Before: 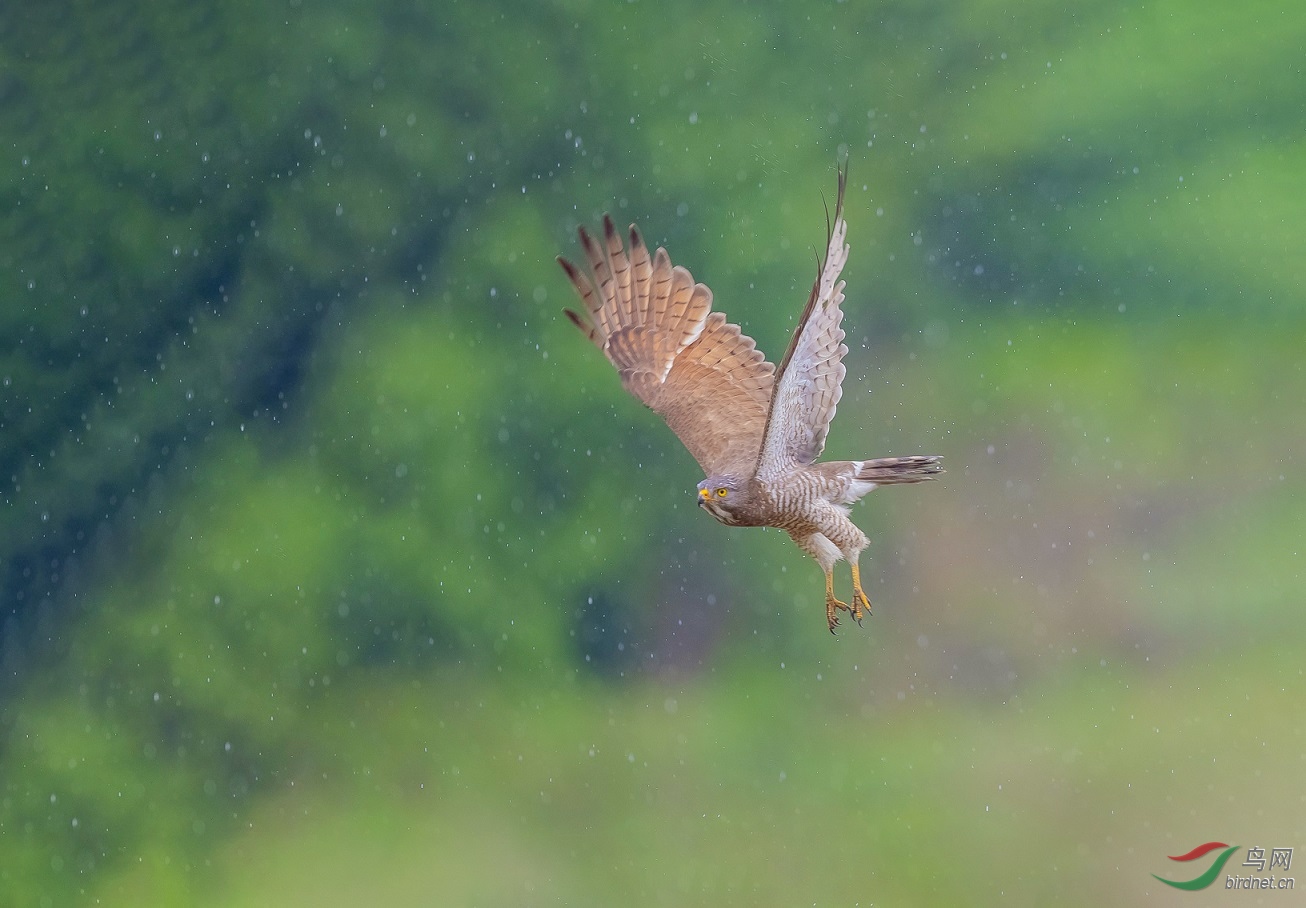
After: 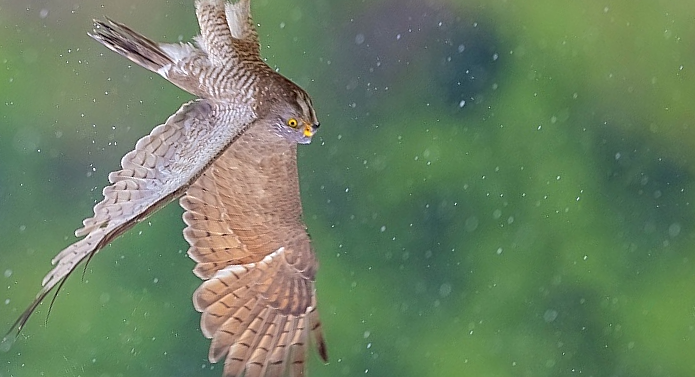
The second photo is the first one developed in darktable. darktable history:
crop and rotate: angle 147.14°, left 9.134%, top 15.565%, right 4.583%, bottom 17.027%
sharpen: on, module defaults
contrast equalizer: y [[0.601, 0.6, 0.598, 0.598, 0.6, 0.601], [0.5 ×6], [0.5 ×6], [0 ×6], [0 ×6]], mix 0.27
